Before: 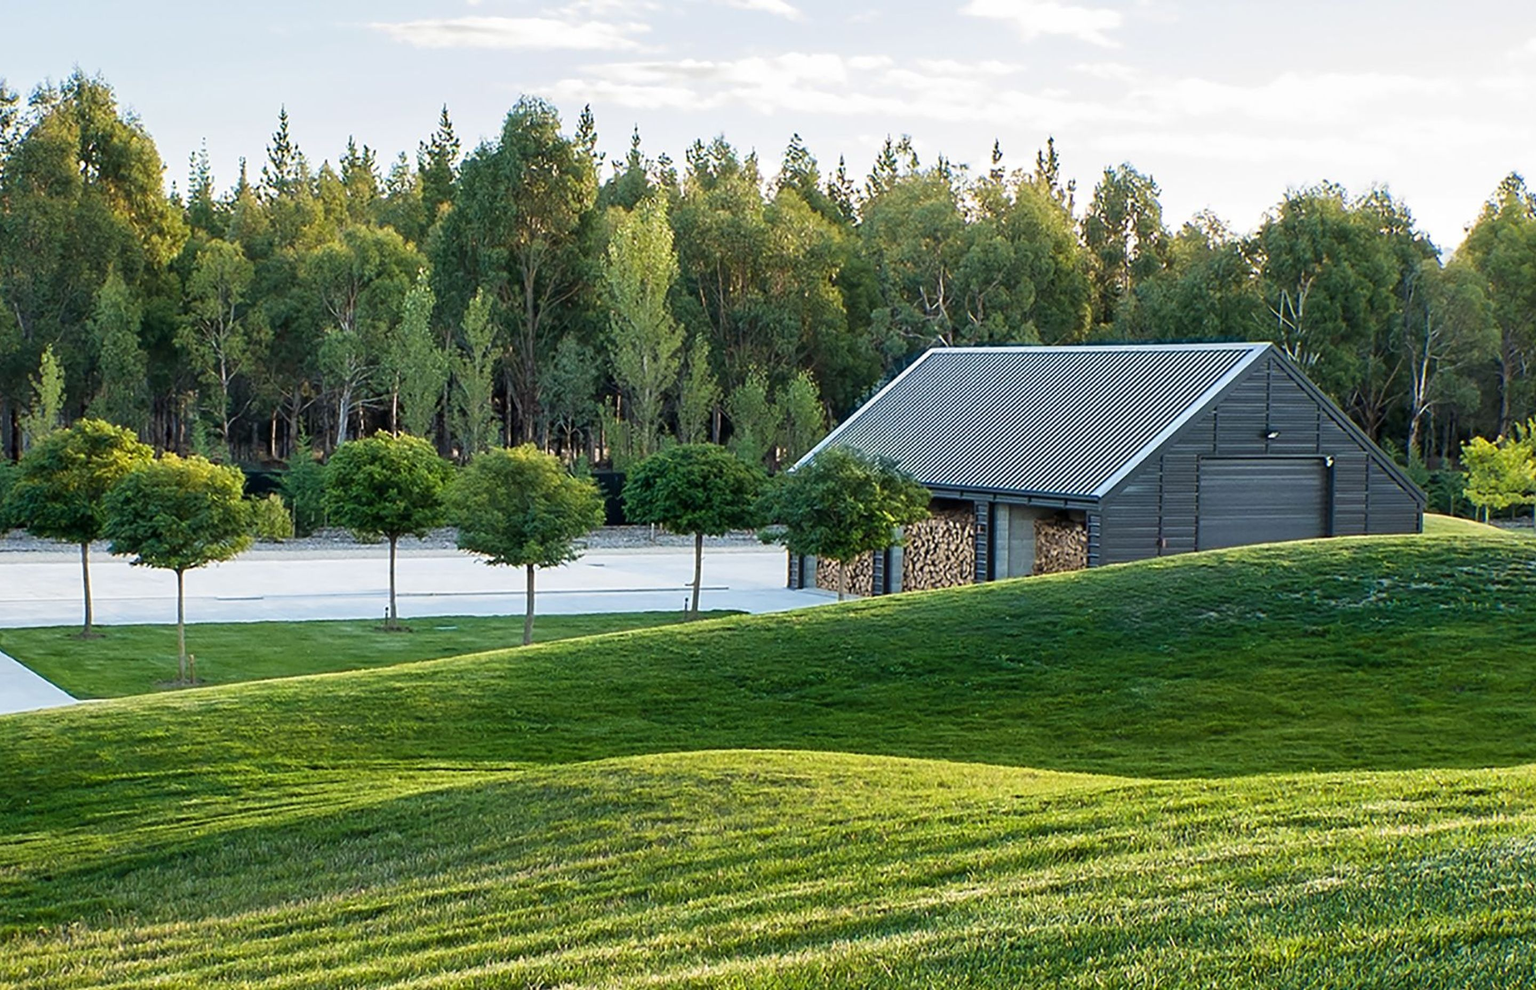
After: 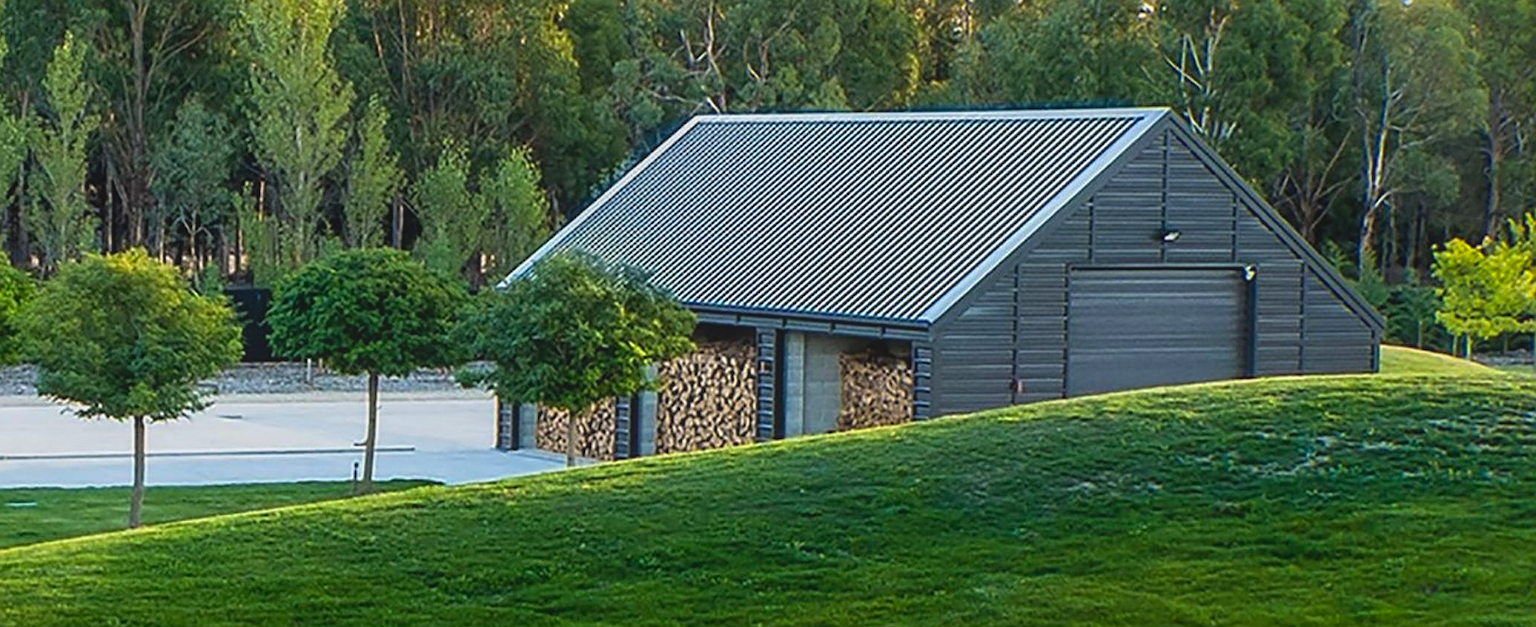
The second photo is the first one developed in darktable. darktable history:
sharpen: on, module defaults
crop and rotate: left 28.046%, top 26.884%, bottom 27.457%
base curve: curves: ch0 [(0, 0) (0.303, 0.277) (1, 1)], preserve colors none
contrast brightness saturation: contrast -0.191, saturation 0.19
local contrast: on, module defaults
